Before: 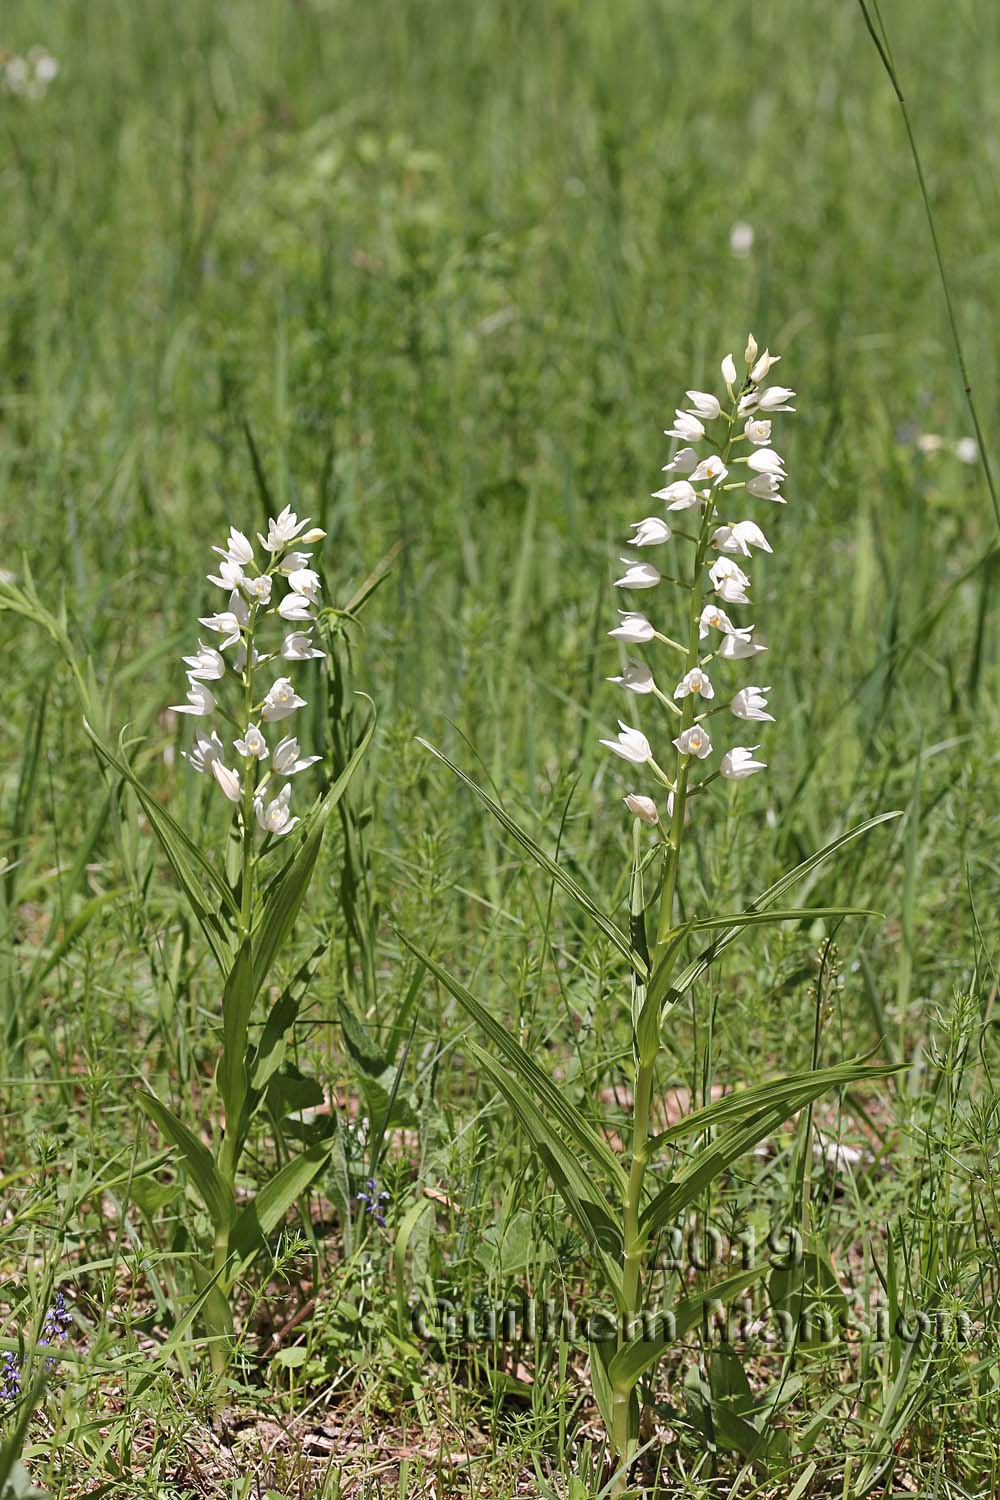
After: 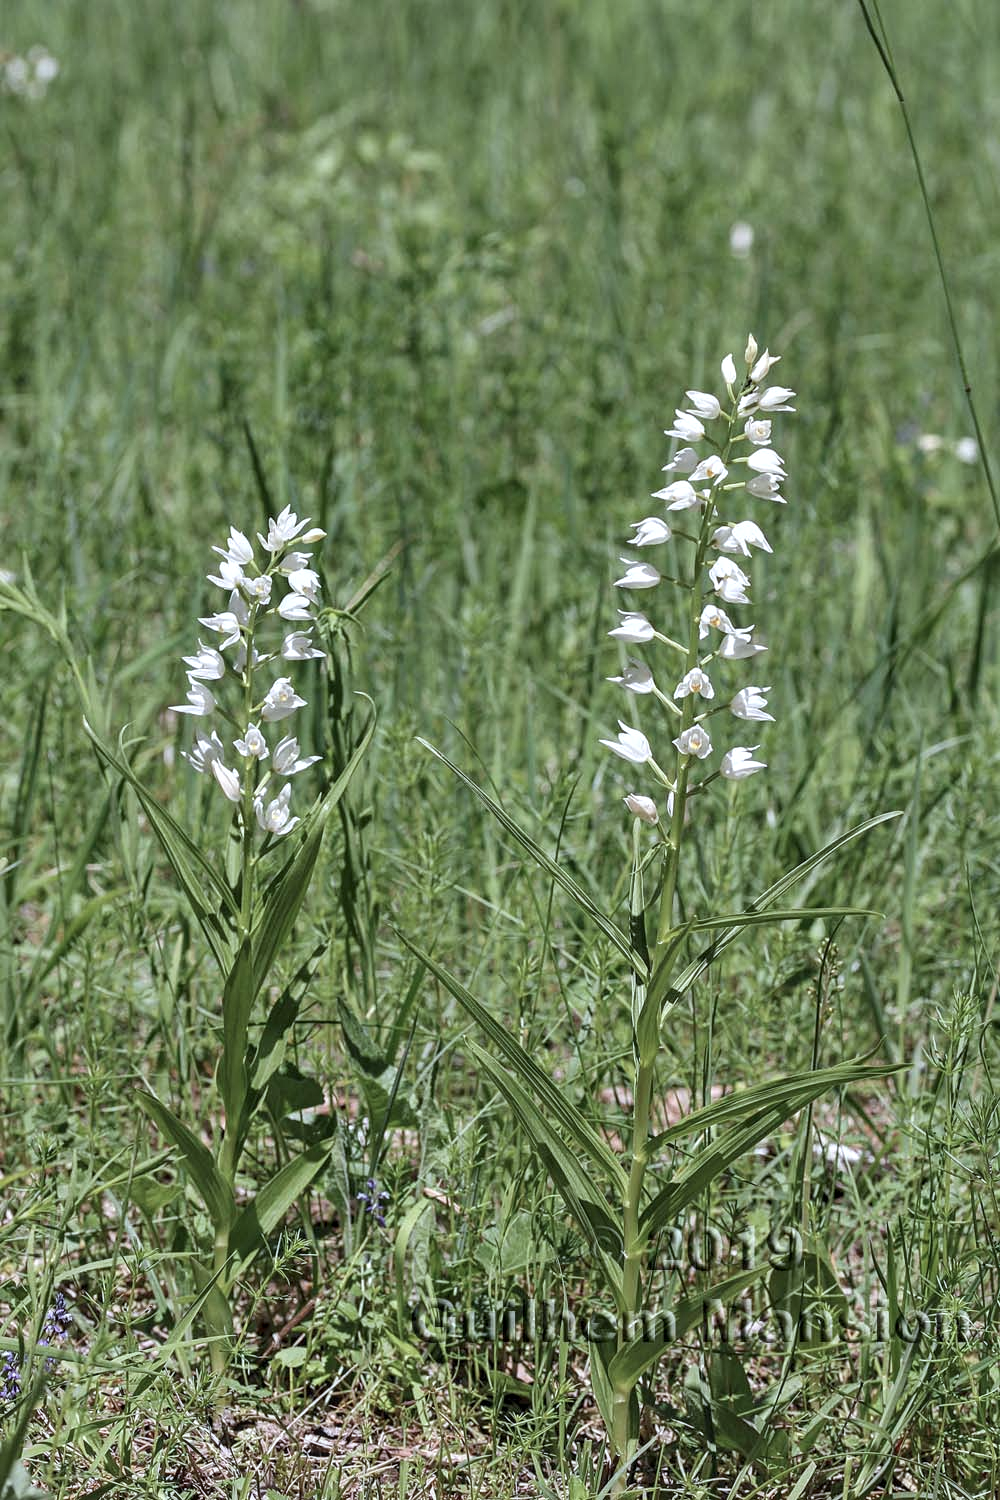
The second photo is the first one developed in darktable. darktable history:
local contrast: detail 130%
color correction: saturation 0.8
color calibration: x 0.37, y 0.382, temperature 4313.32 K
